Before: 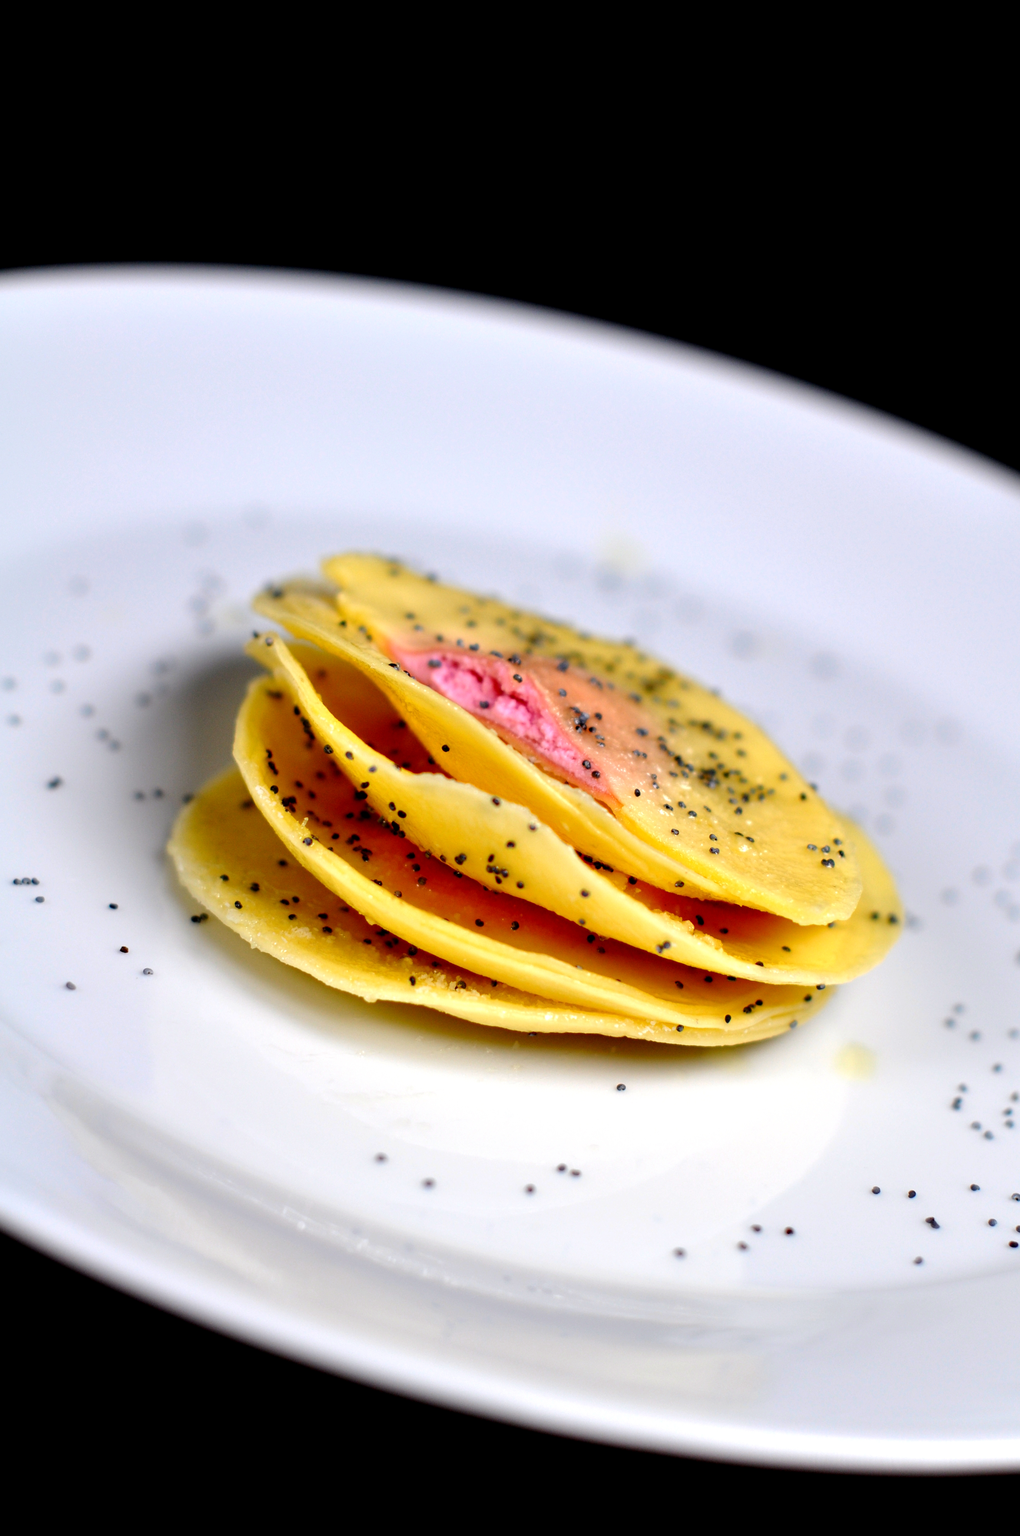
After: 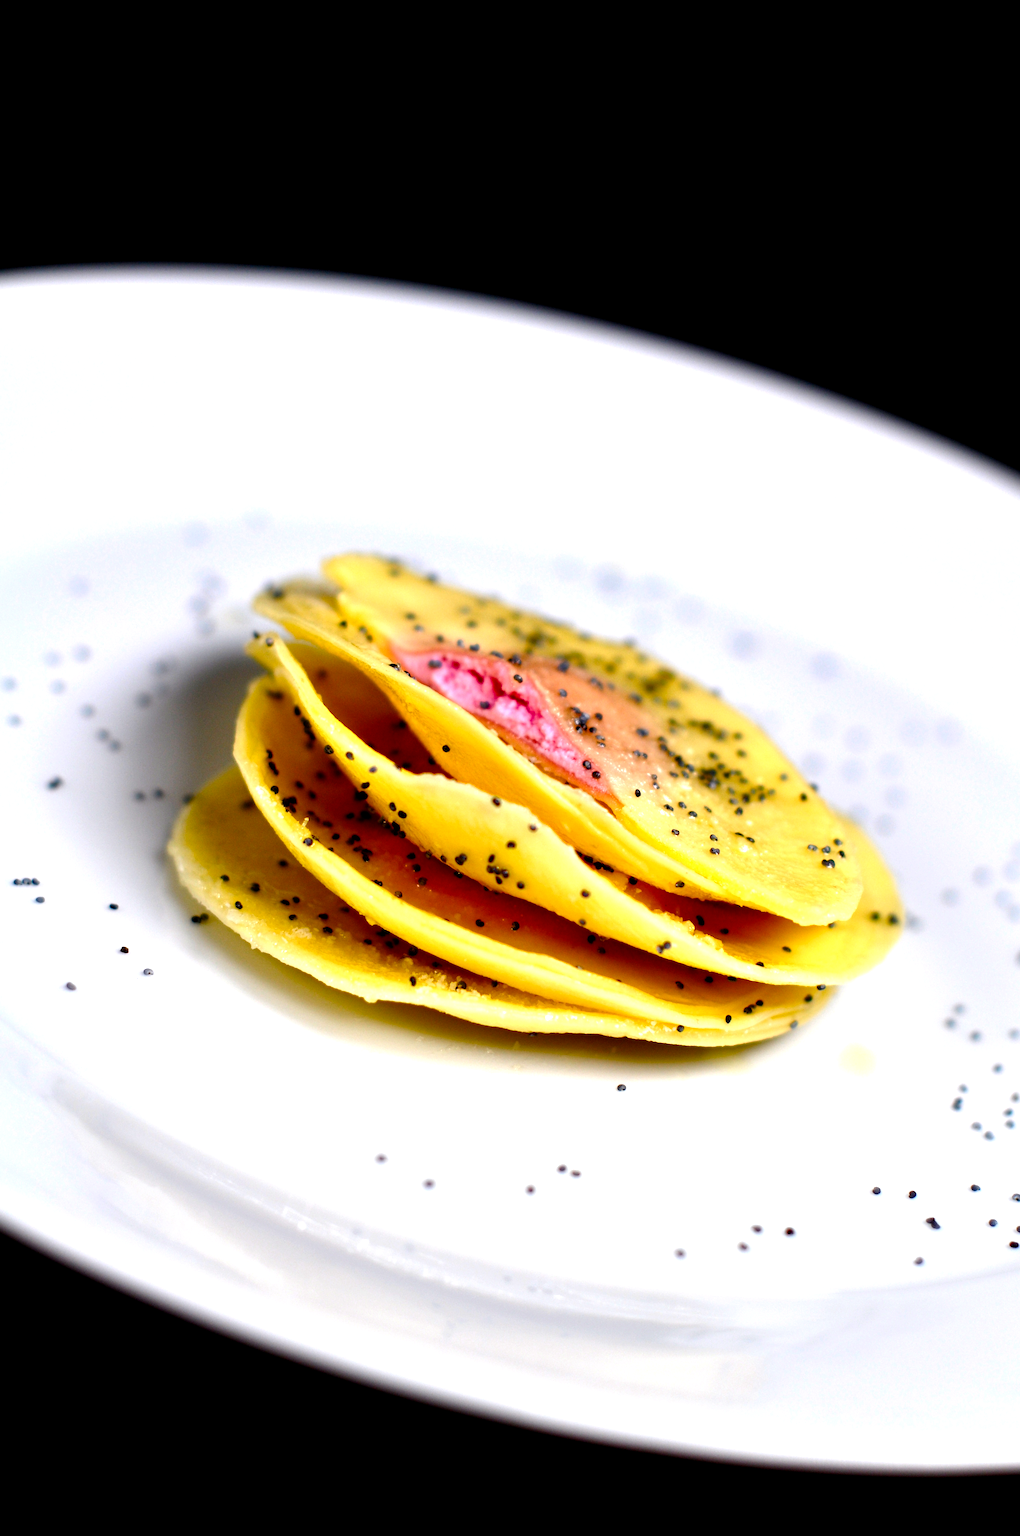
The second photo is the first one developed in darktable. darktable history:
color balance rgb: power › hue 63.15°, perceptual saturation grading › global saturation 20%, perceptual saturation grading › highlights -25.261%, perceptual saturation grading › shadows 49.612%, perceptual brilliance grading › highlights 14.218%, perceptual brilliance grading › shadows -18.405%
